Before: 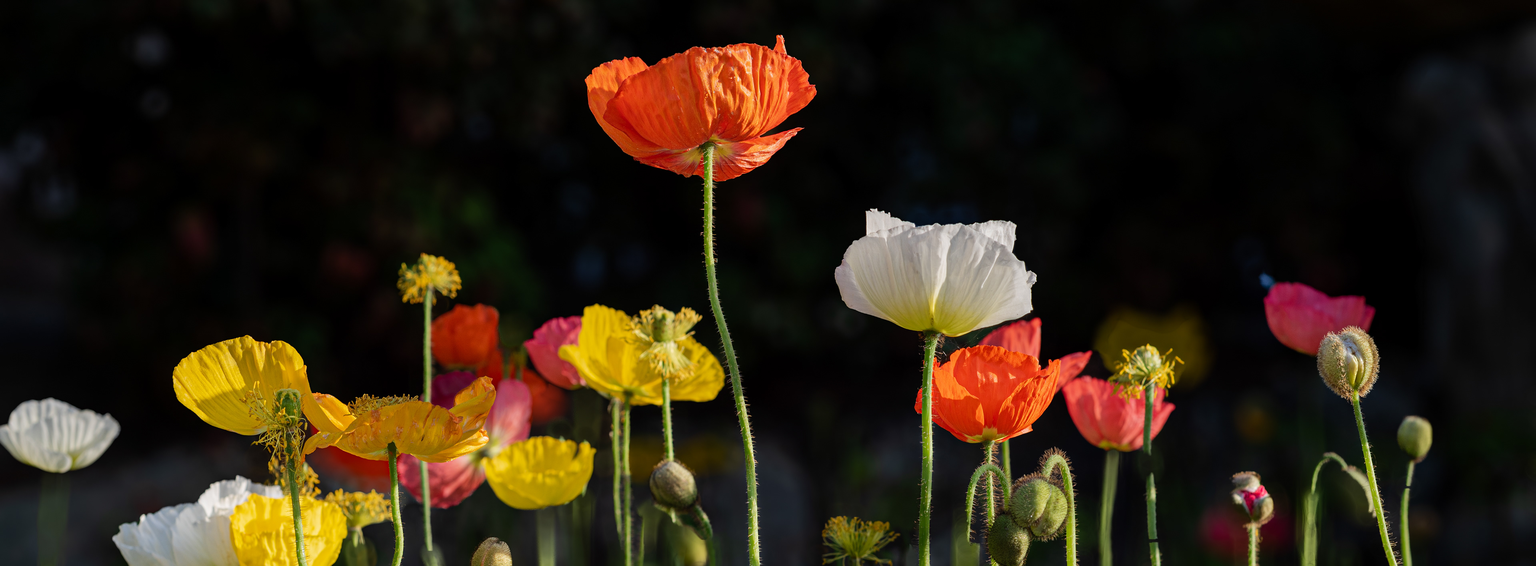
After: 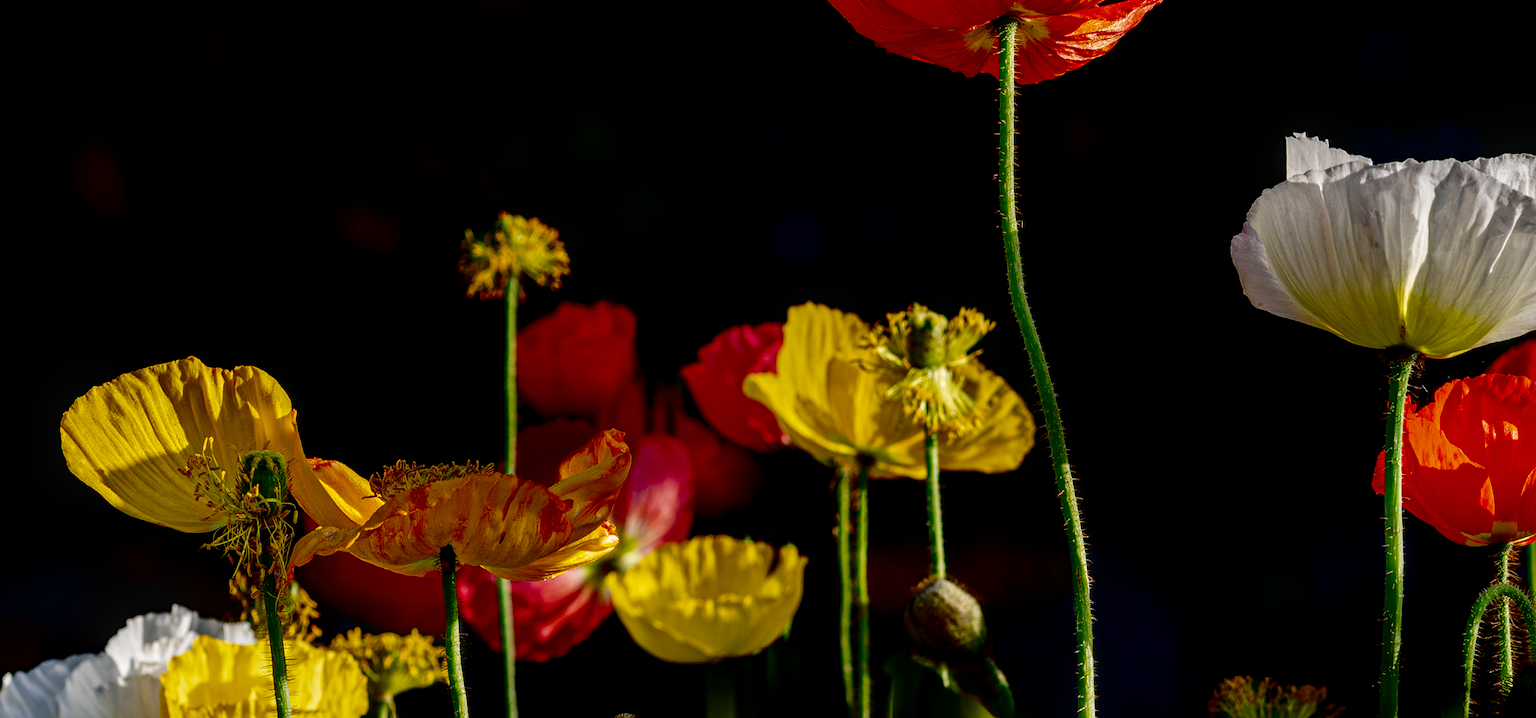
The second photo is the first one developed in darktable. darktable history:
crop: left 9.038%, top 23.683%, right 34.398%, bottom 4.451%
base curve: curves: ch0 [(0, 0) (0.028, 0.03) (0.121, 0.232) (0.46, 0.748) (0.859, 0.968) (1, 1)], preserve colors none
contrast brightness saturation: contrast 0.088, brightness -0.605, saturation 0.172
local contrast: detail 130%
levels: mode automatic, levels [0.073, 0.497, 0.972]
exposure: black level correction 0, exposure -0.791 EV, compensate highlight preservation false
